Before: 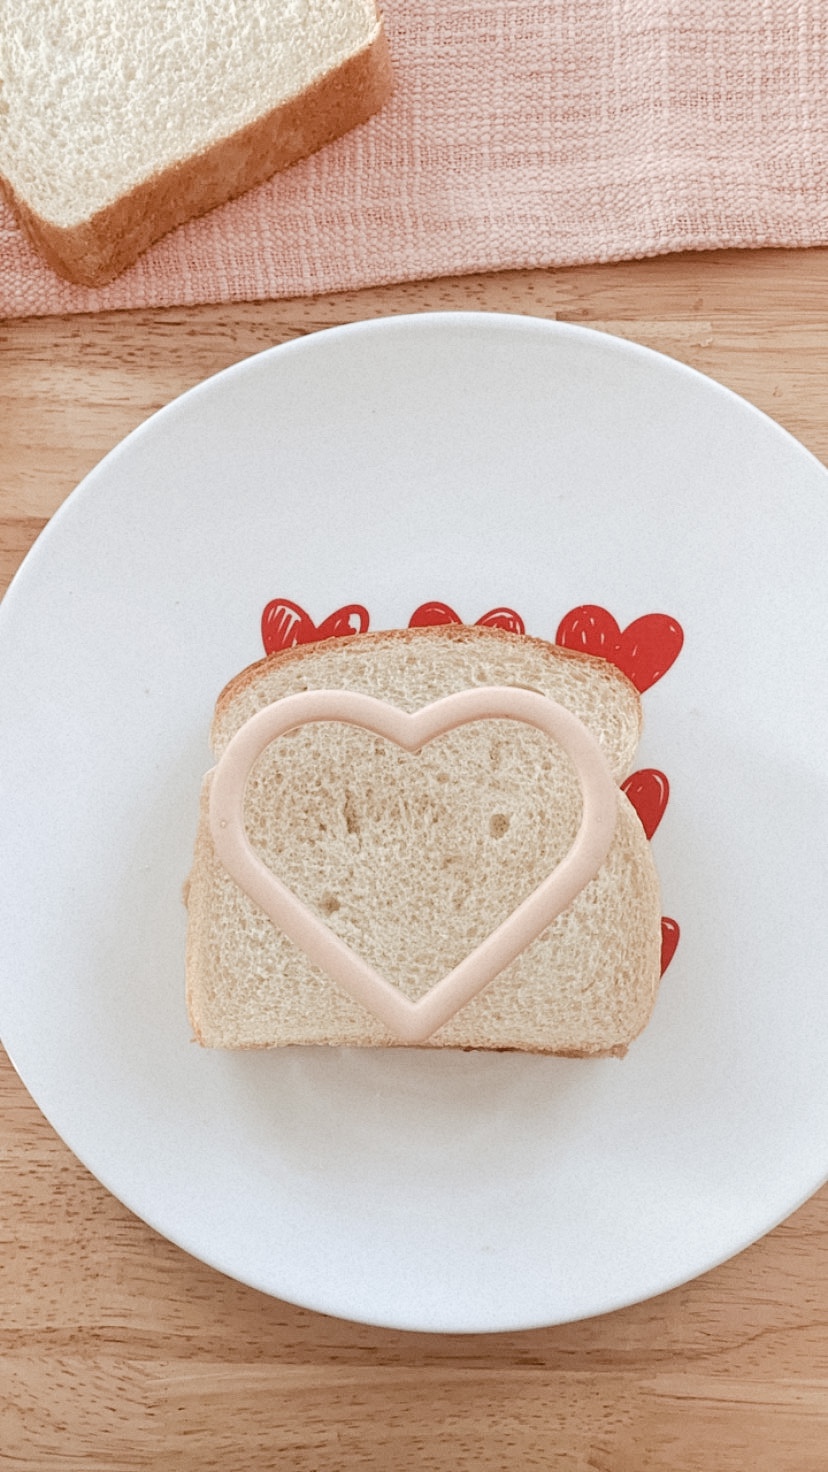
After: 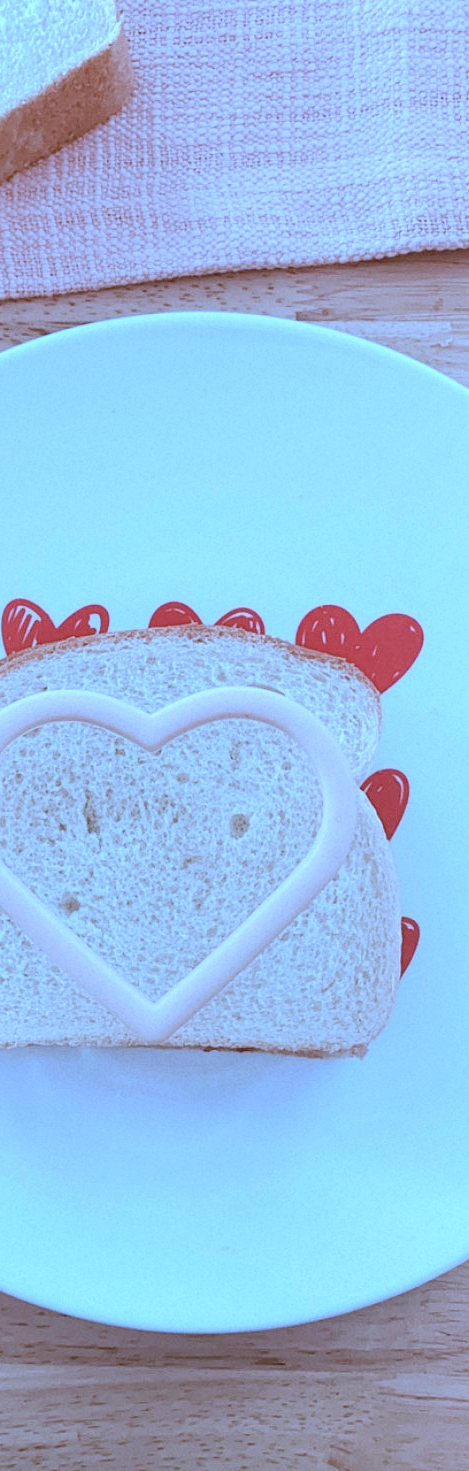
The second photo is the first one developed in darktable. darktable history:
crop: left 31.458%, top 0%, right 11.876%
color calibration: illuminant as shot in camera, x 0.442, y 0.413, temperature 2903.13 K
